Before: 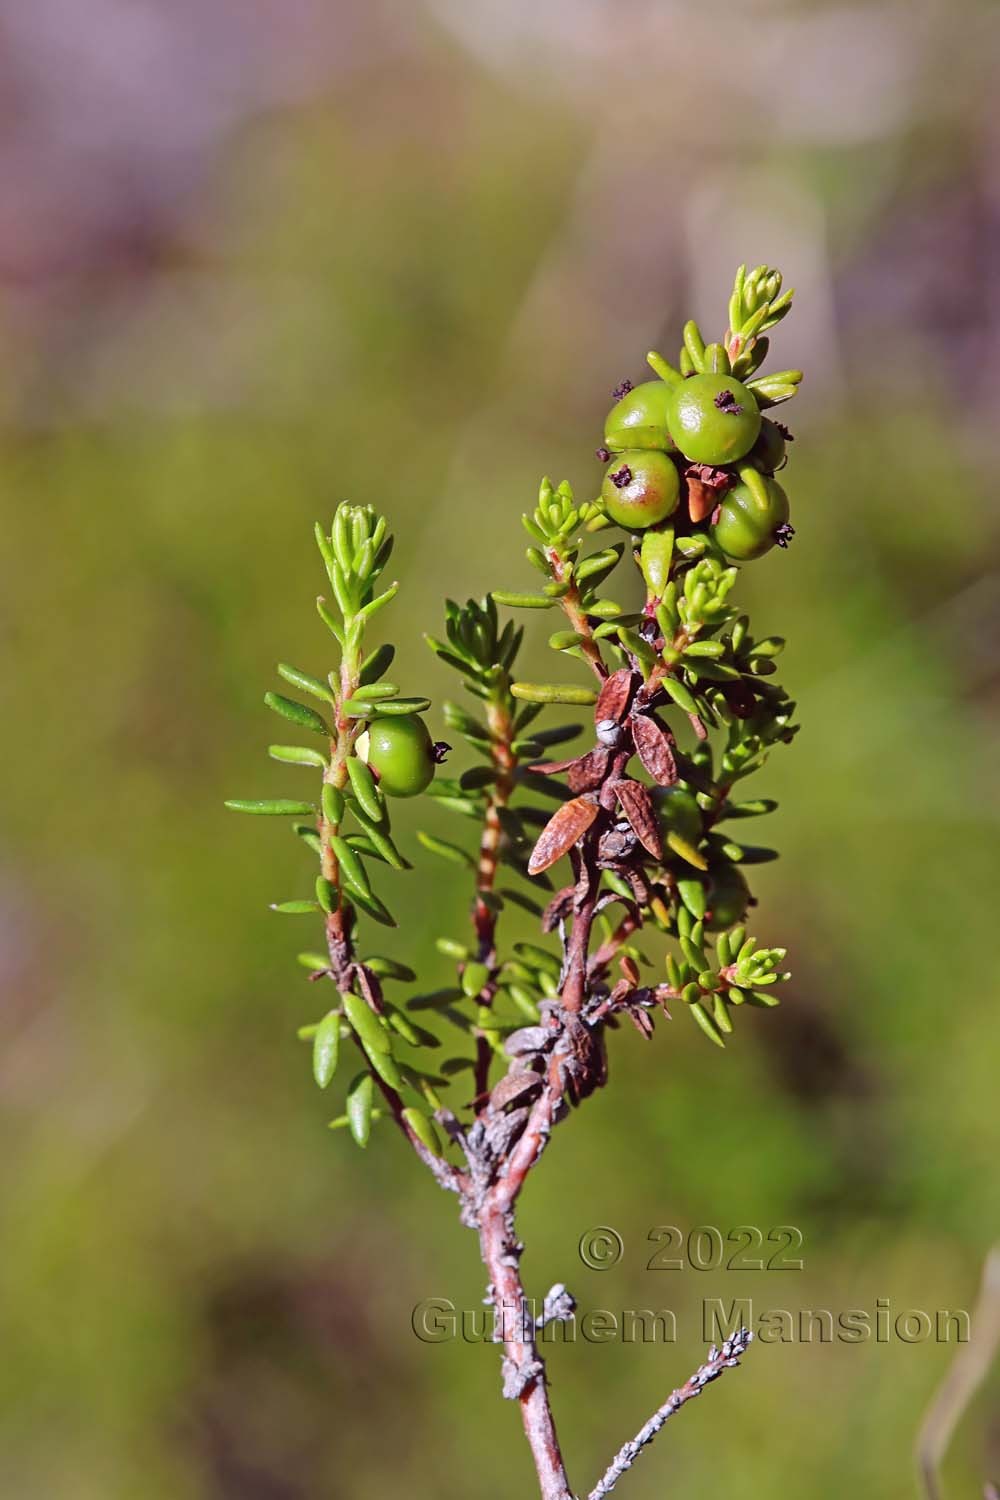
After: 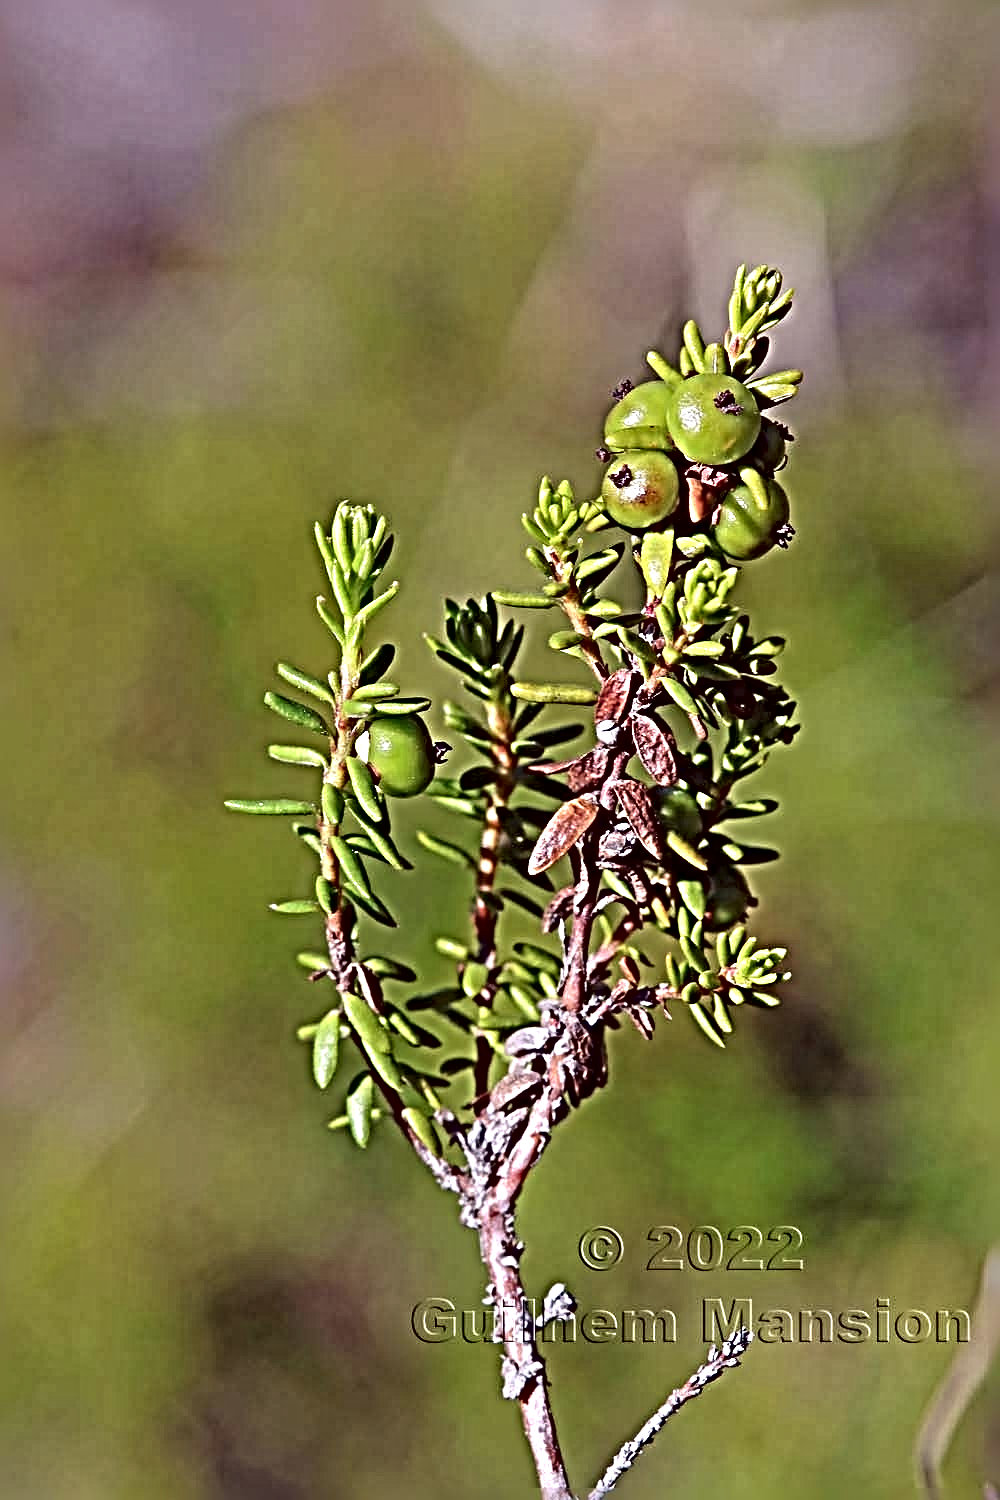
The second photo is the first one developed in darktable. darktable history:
sharpen: radius 6.275, amount 1.806, threshold 0.034
contrast brightness saturation: saturation -0.061
